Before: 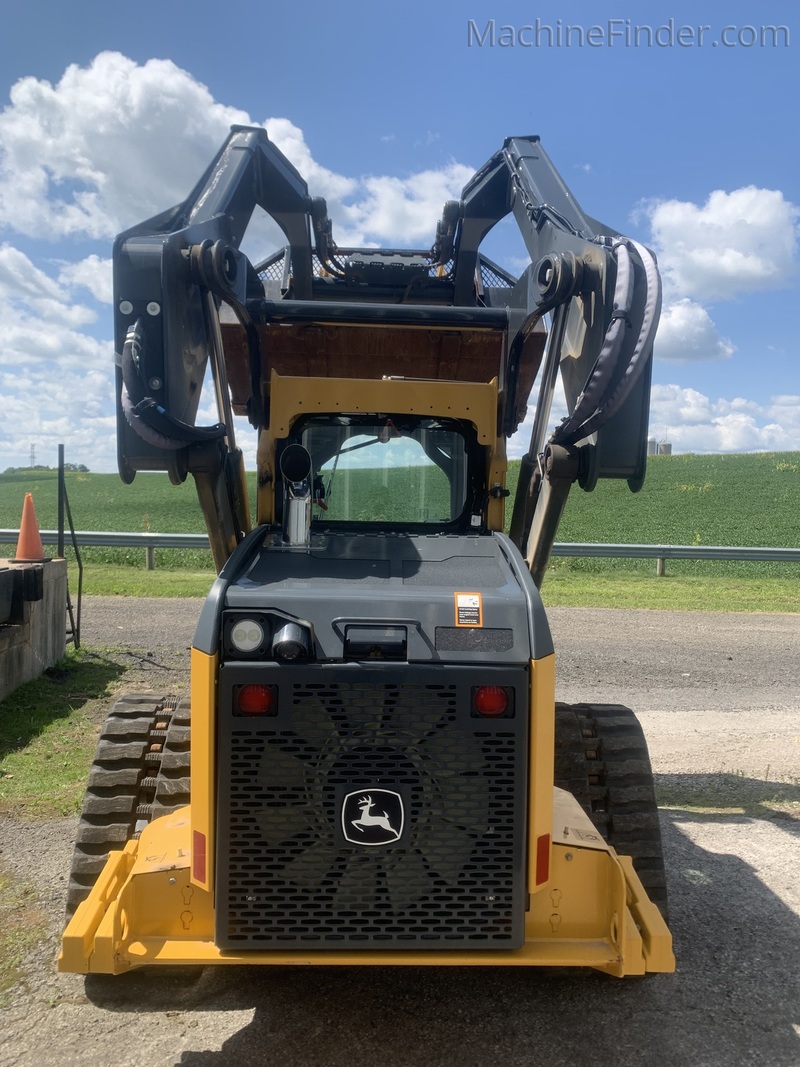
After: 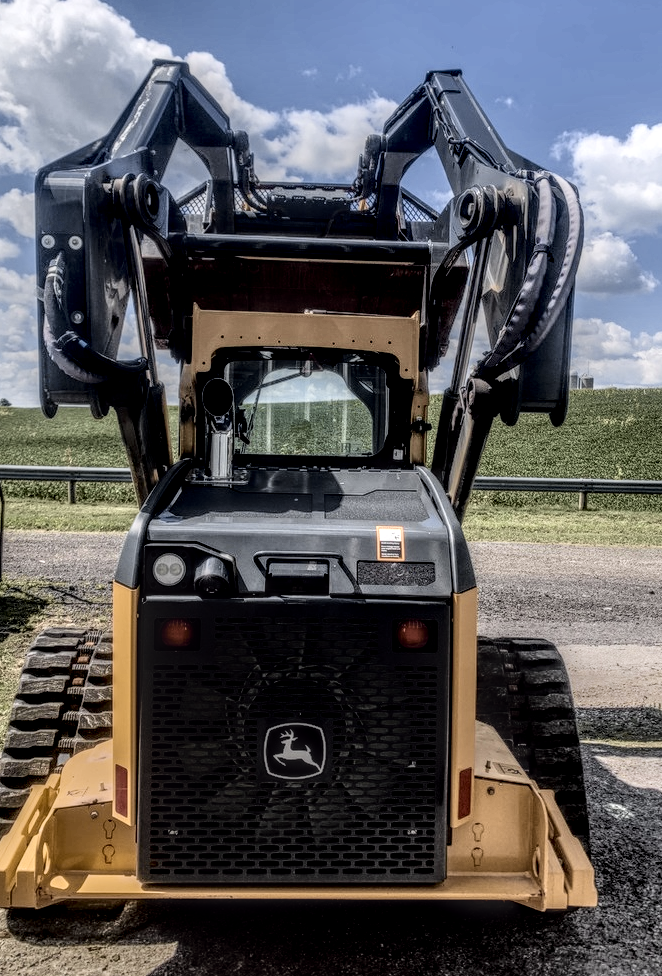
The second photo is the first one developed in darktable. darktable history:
tone curve: curves: ch0 [(0, 0) (0.105, 0.044) (0.195, 0.128) (0.283, 0.283) (0.384, 0.404) (0.485, 0.531) (0.635, 0.7) (0.832, 0.858) (1, 0.977)]; ch1 [(0, 0) (0.161, 0.092) (0.35, 0.33) (0.379, 0.401) (0.448, 0.478) (0.498, 0.503) (0.531, 0.537) (0.586, 0.563) (0.687, 0.648) (1, 1)]; ch2 [(0, 0) (0.359, 0.372) (0.437, 0.437) (0.483, 0.484) (0.53, 0.515) (0.556, 0.553) (0.635, 0.589) (1, 1)], color space Lab, independent channels, preserve colors none
crop: left 9.807%, top 6.259%, right 7.334%, bottom 2.177%
filmic rgb: black relative exposure -7.92 EV, white relative exposure 4.13 EV, threshold 3 EV, hardness 4.02, latitude 51.22%, contrast 1.013, shadows ↔ highlights balance 5.35%, color science v5 (2021), contrast in shadows safe, contrast in highlights safe, enable highlight reconstruction true
local contrast: highlights 0%, shadows 0%, detail 300%, midtone range 0.3
